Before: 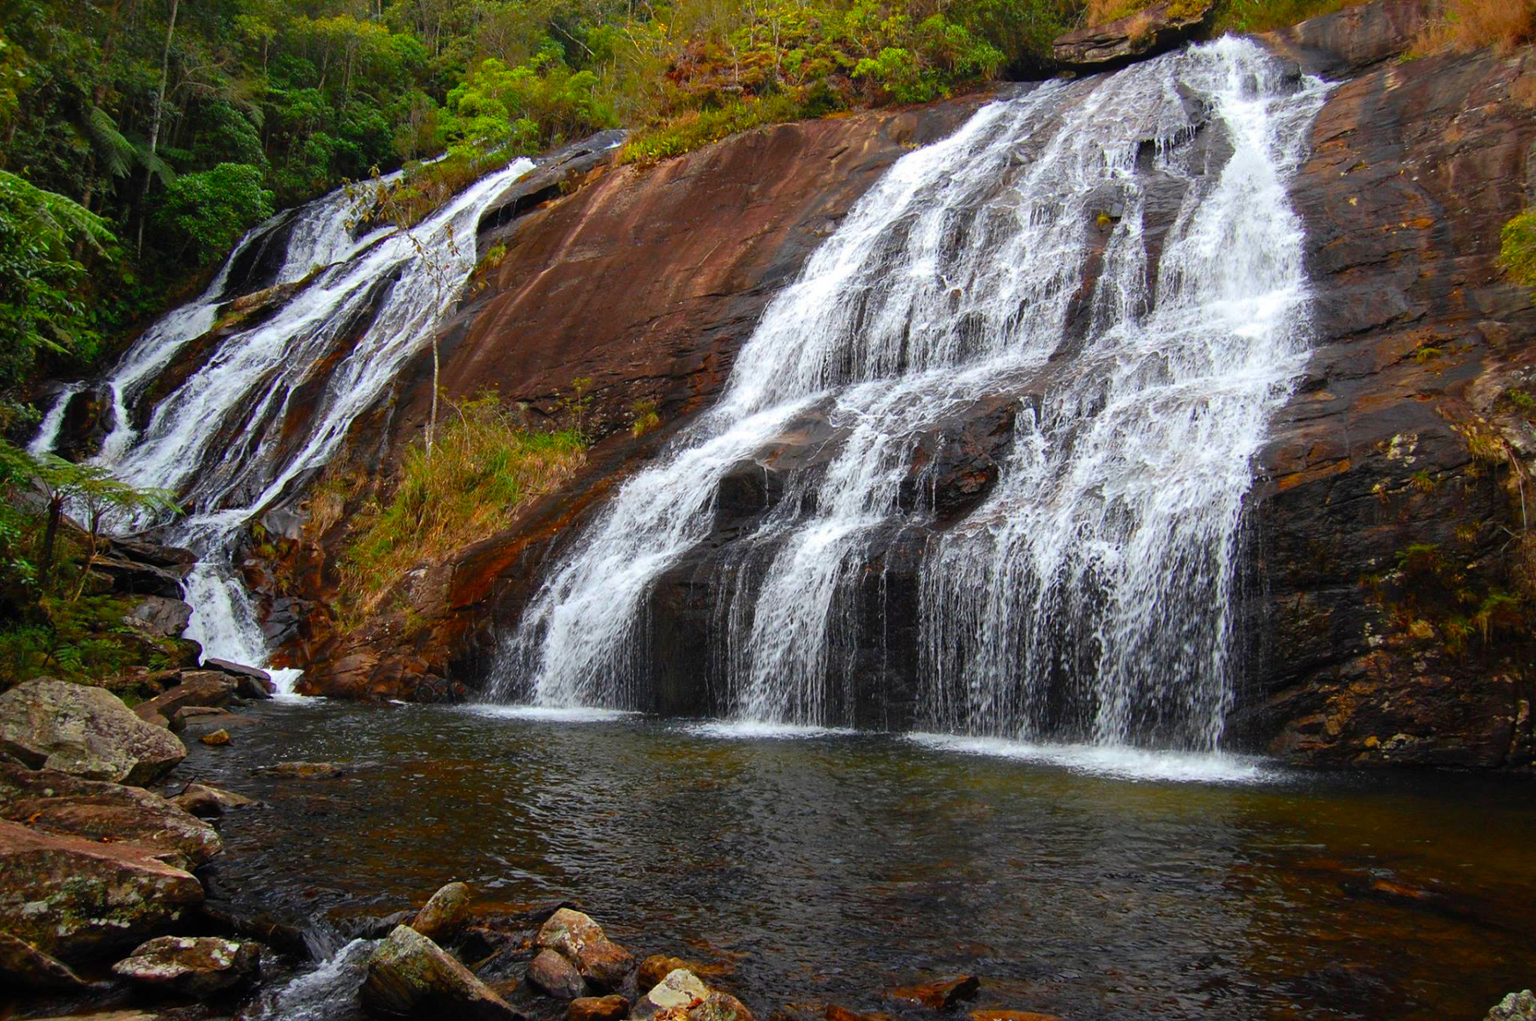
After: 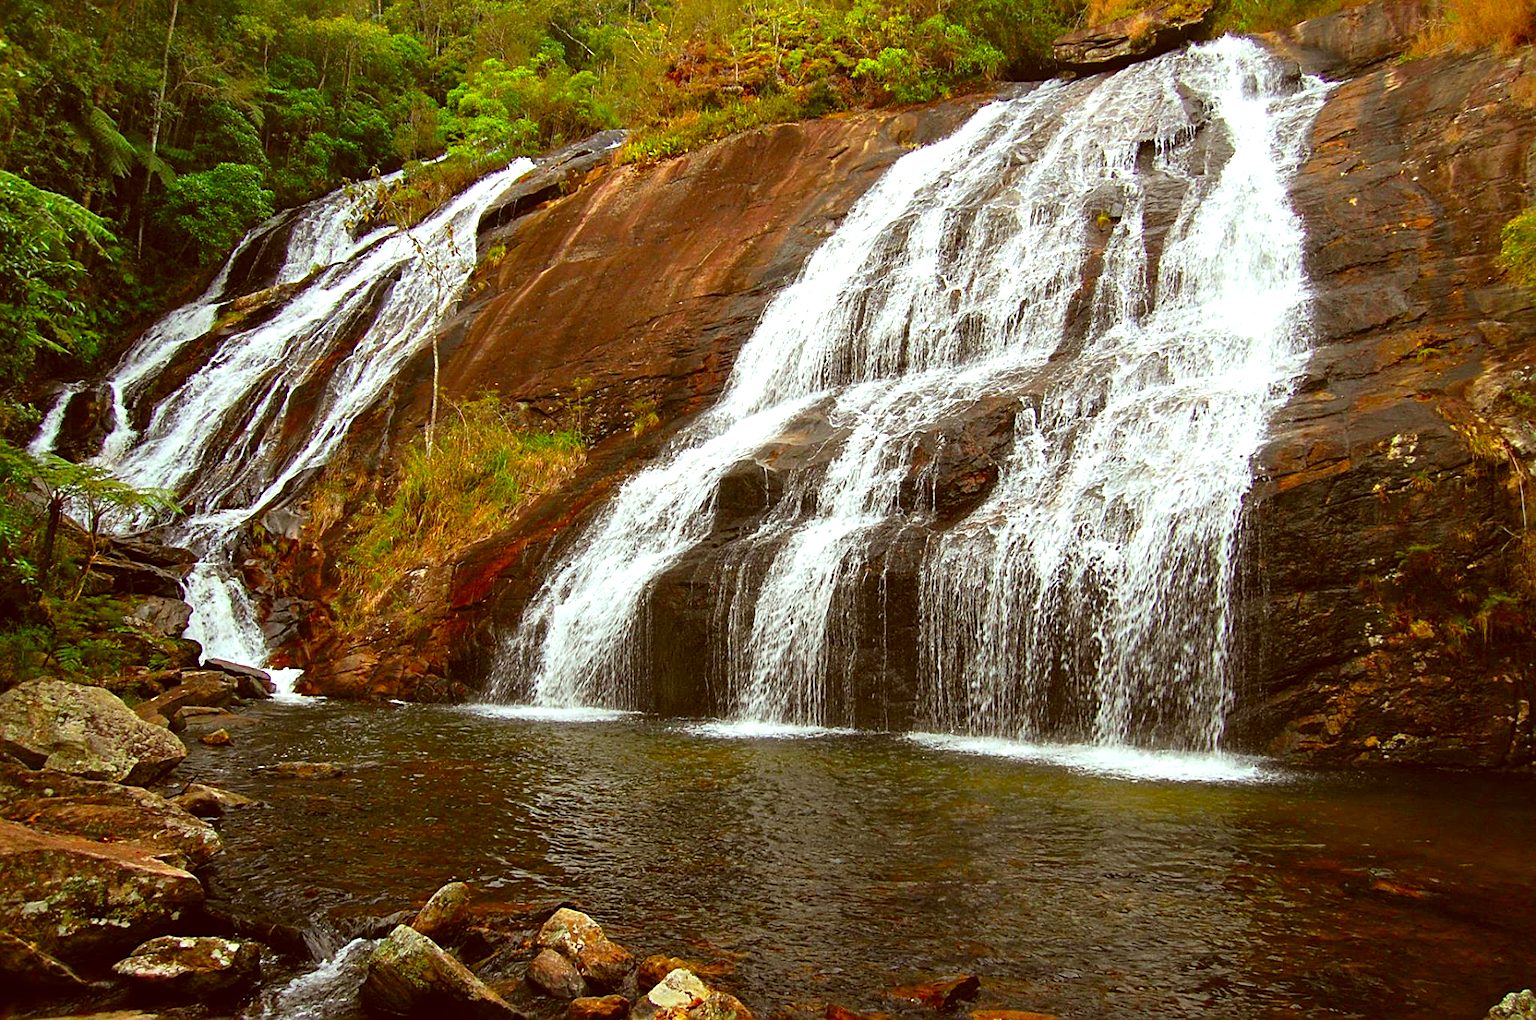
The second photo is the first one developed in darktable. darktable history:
sharpen: on, module defaults
color correction: highlights a* -5.59, highlights b* 9.8, shadows a* 9.5, shadows b* 24.95
exposure: exposure 0.601 EV, compensate highlight preservation false
